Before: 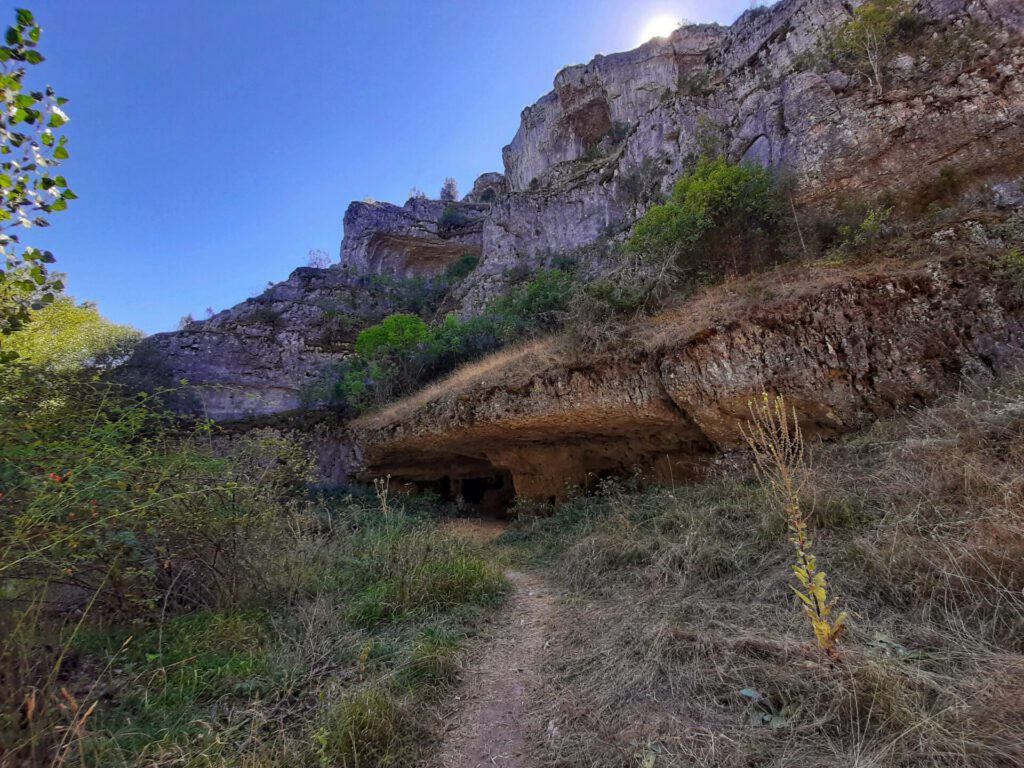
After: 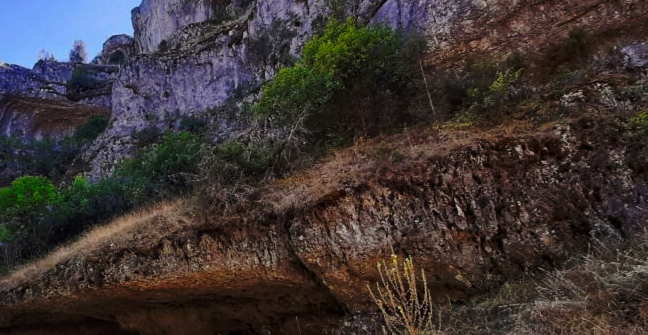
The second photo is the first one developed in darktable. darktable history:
crop: left 36.274%, top 18.027%, right 0.366%, bottom 38.295%
base curve: curves: ch0 [(0, 0) (0.073, 0.04) (0.157, 0.139) (0.492, 0.492) (0.758, 0.758) (1, 1)], preserve colors none
